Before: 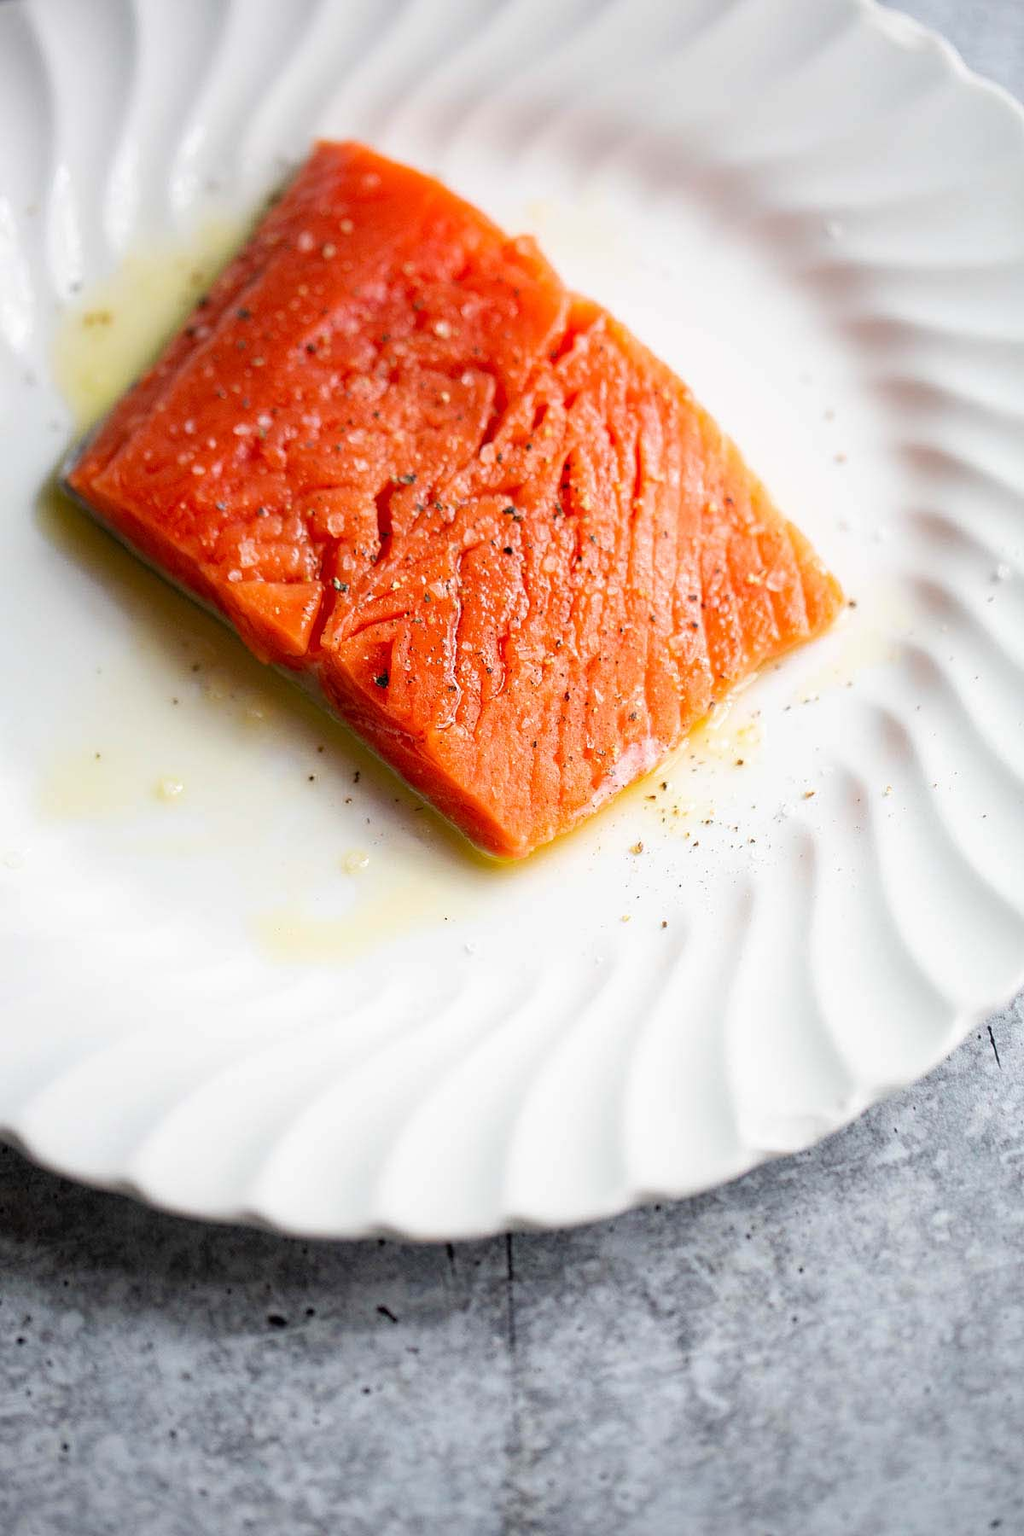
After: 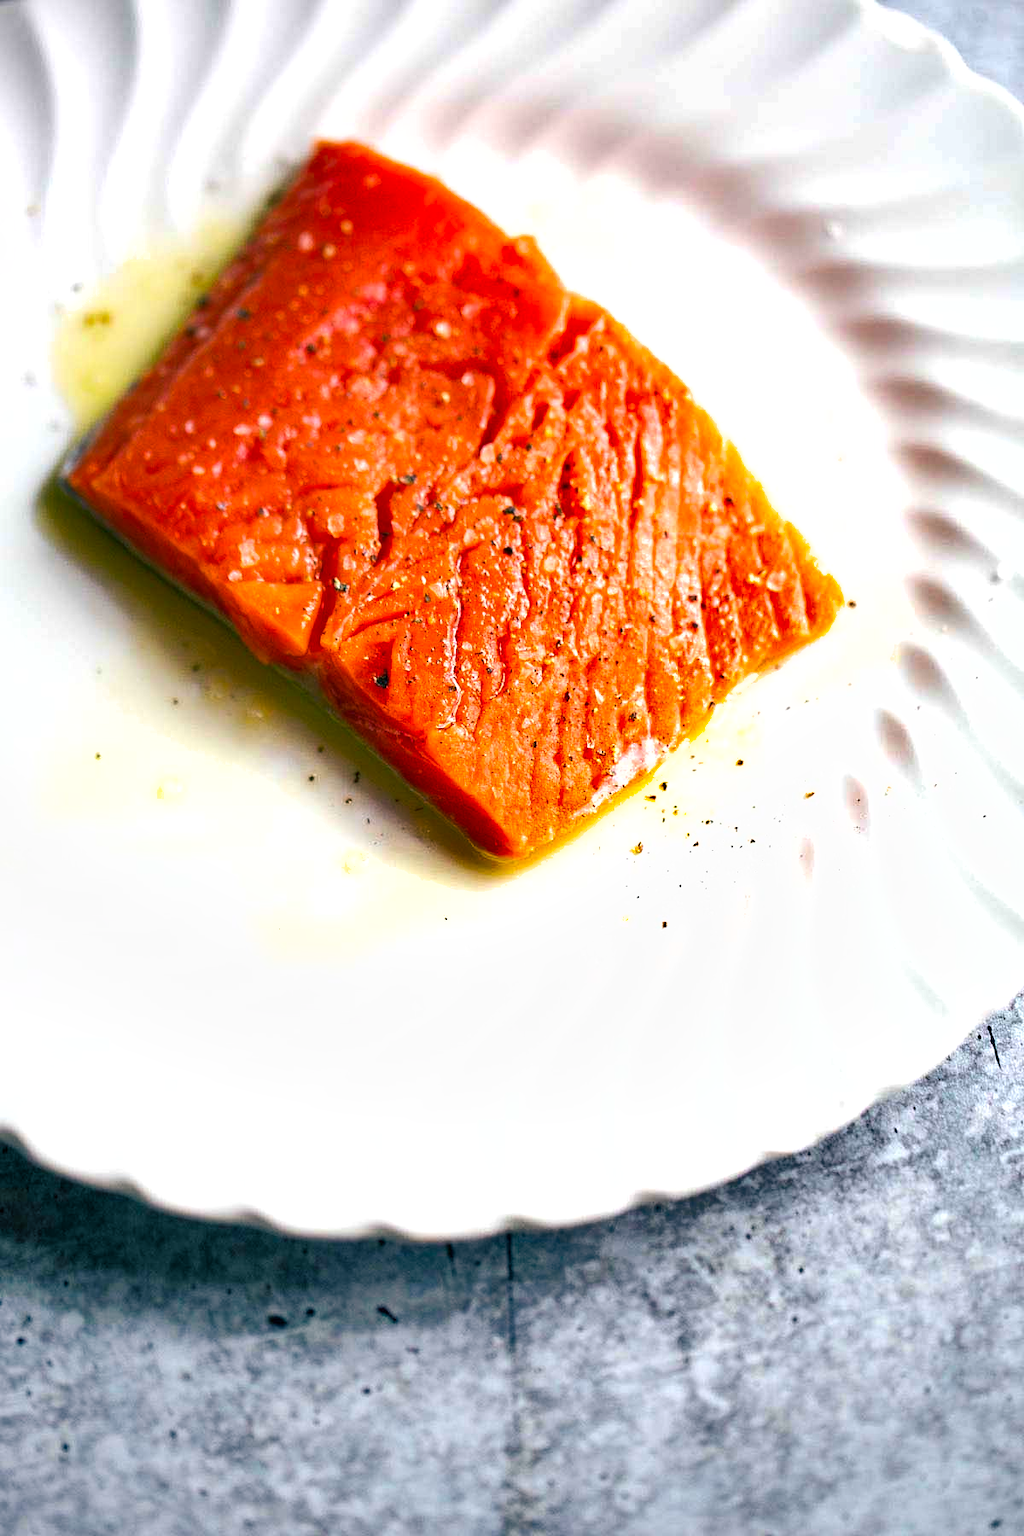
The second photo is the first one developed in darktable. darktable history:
color balance rgb: shadows lift › luminance -29.027%, shadows lift › chroma 10.005%, shadows lift › hue 227.63°, perceptual saturation grading › global saturation 19.556%, global vibrance 20%
shadows and highlights: low approximation 0.01, soften with gaussian
exposure: black level correction 0, exposure 0.499 EV, compensate exposure bias true, compensate highlight preservation false
